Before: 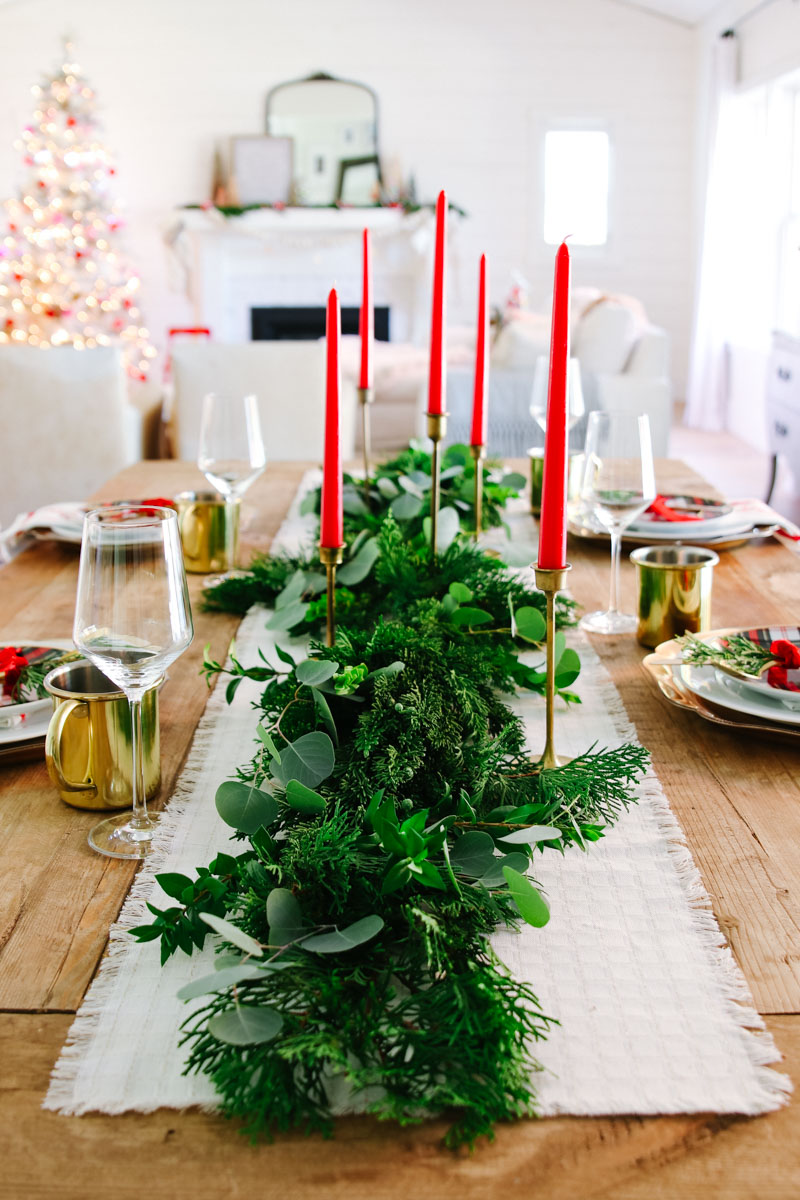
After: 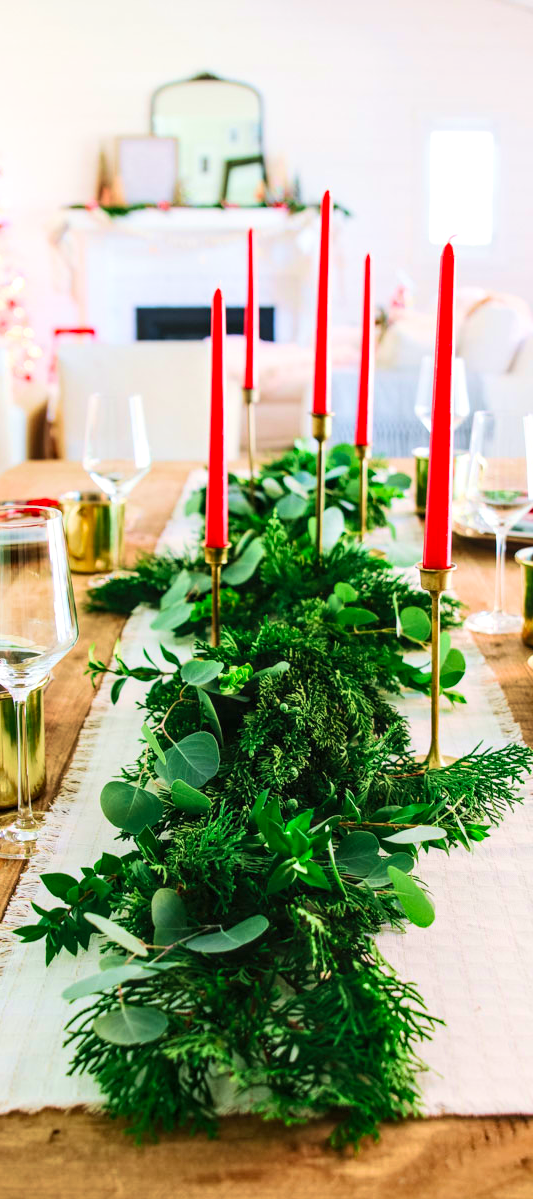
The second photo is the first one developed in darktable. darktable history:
velvia: strength 56%
contrast brightness saturation: contrast 0.2, brightness 0.16, saturation 0.22
local contrast: on, module defaults
crop and rotate: left 14.385%, right 18.948%
